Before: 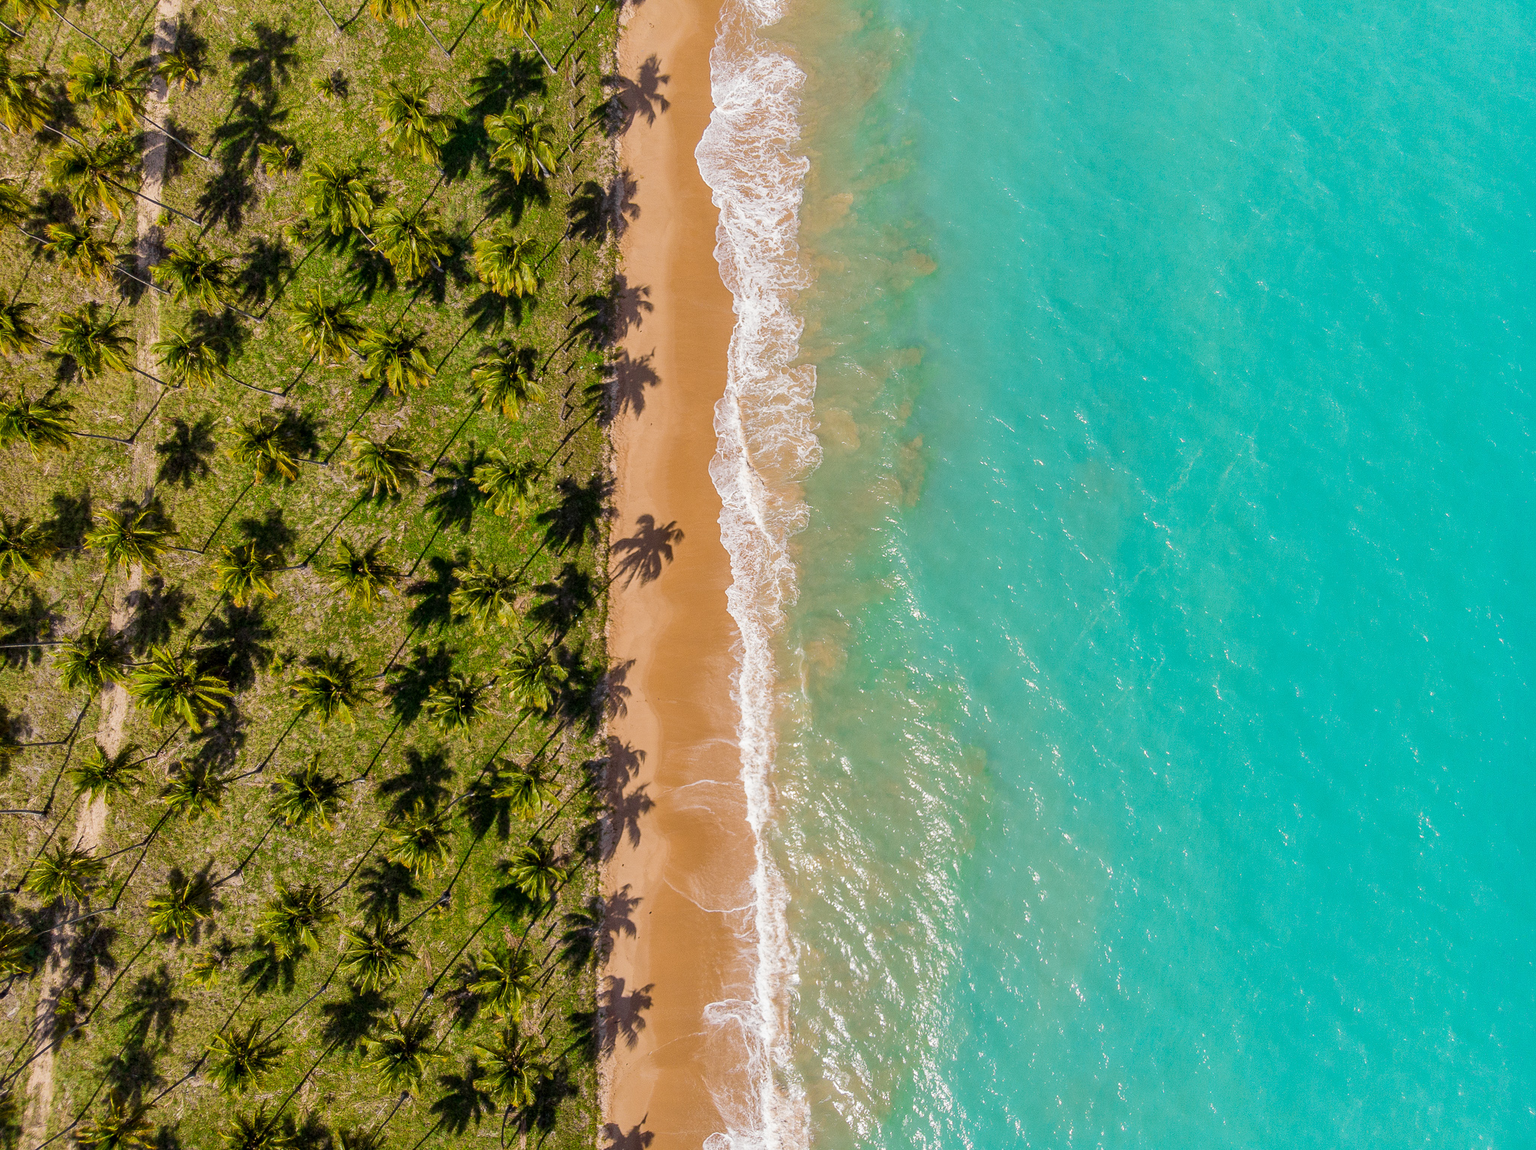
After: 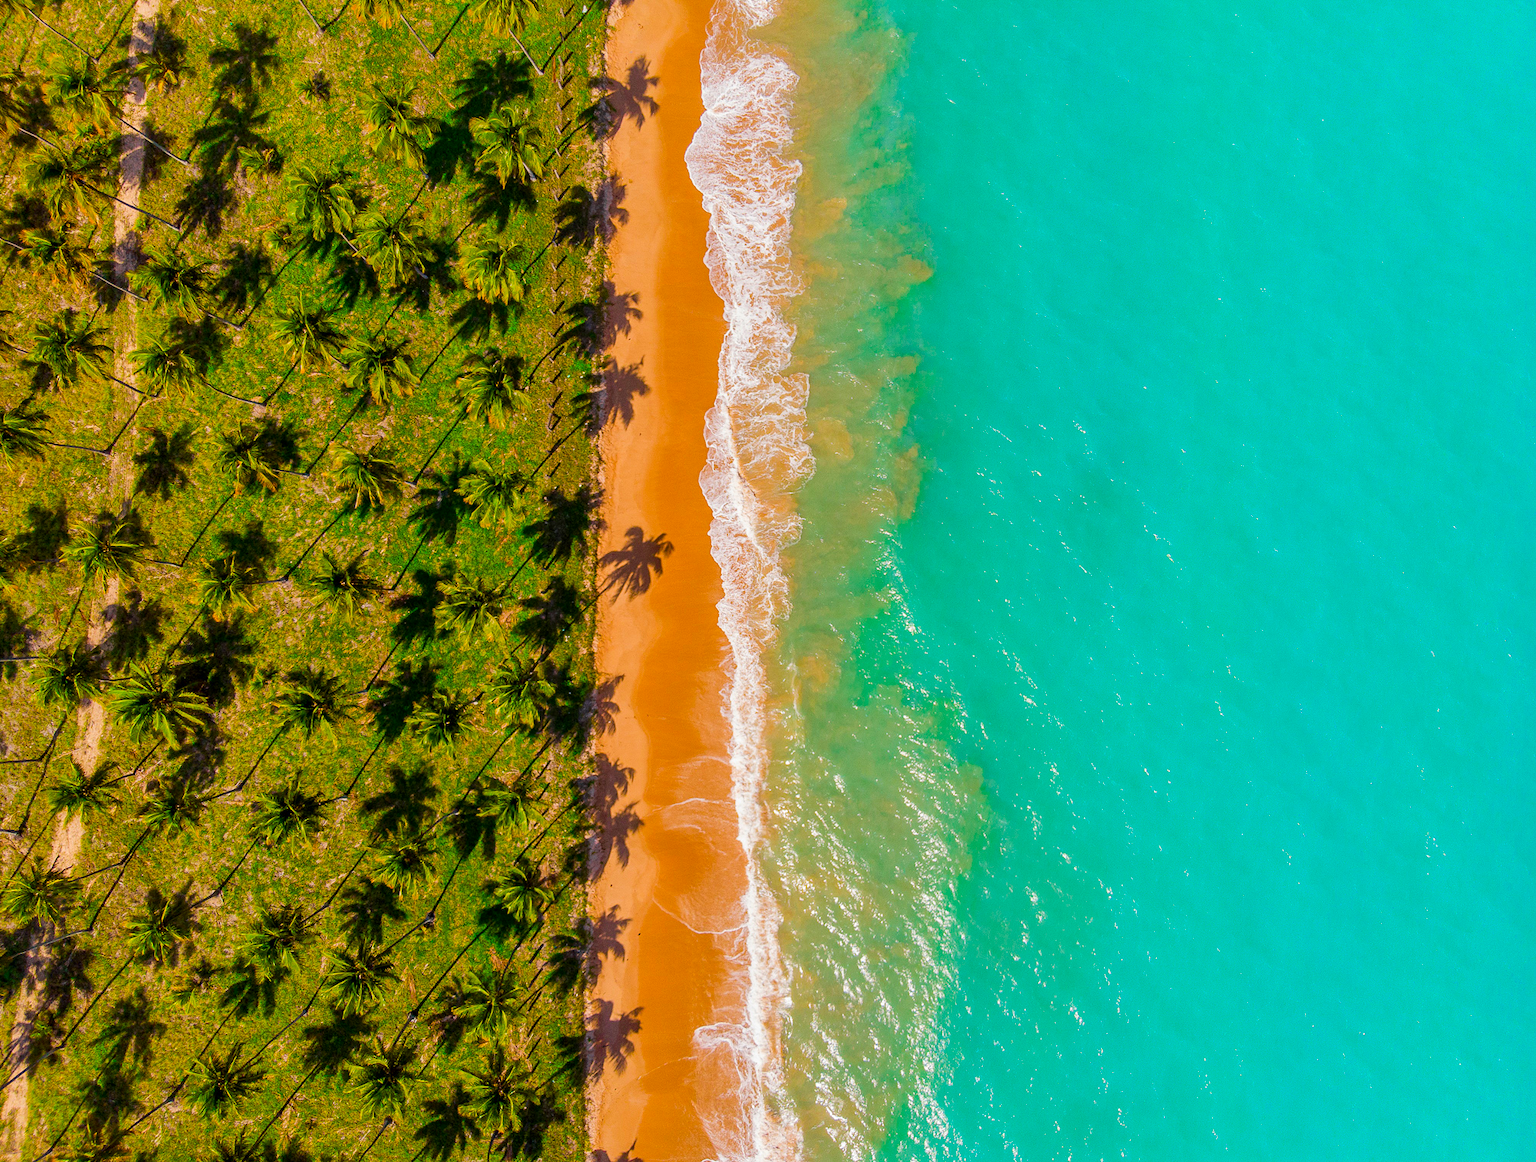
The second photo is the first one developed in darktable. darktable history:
color correction: highlights b* 0.035, saturation 1.85
crop and rotate: left 1.708%, right 0.505%, bottom 1.19%
